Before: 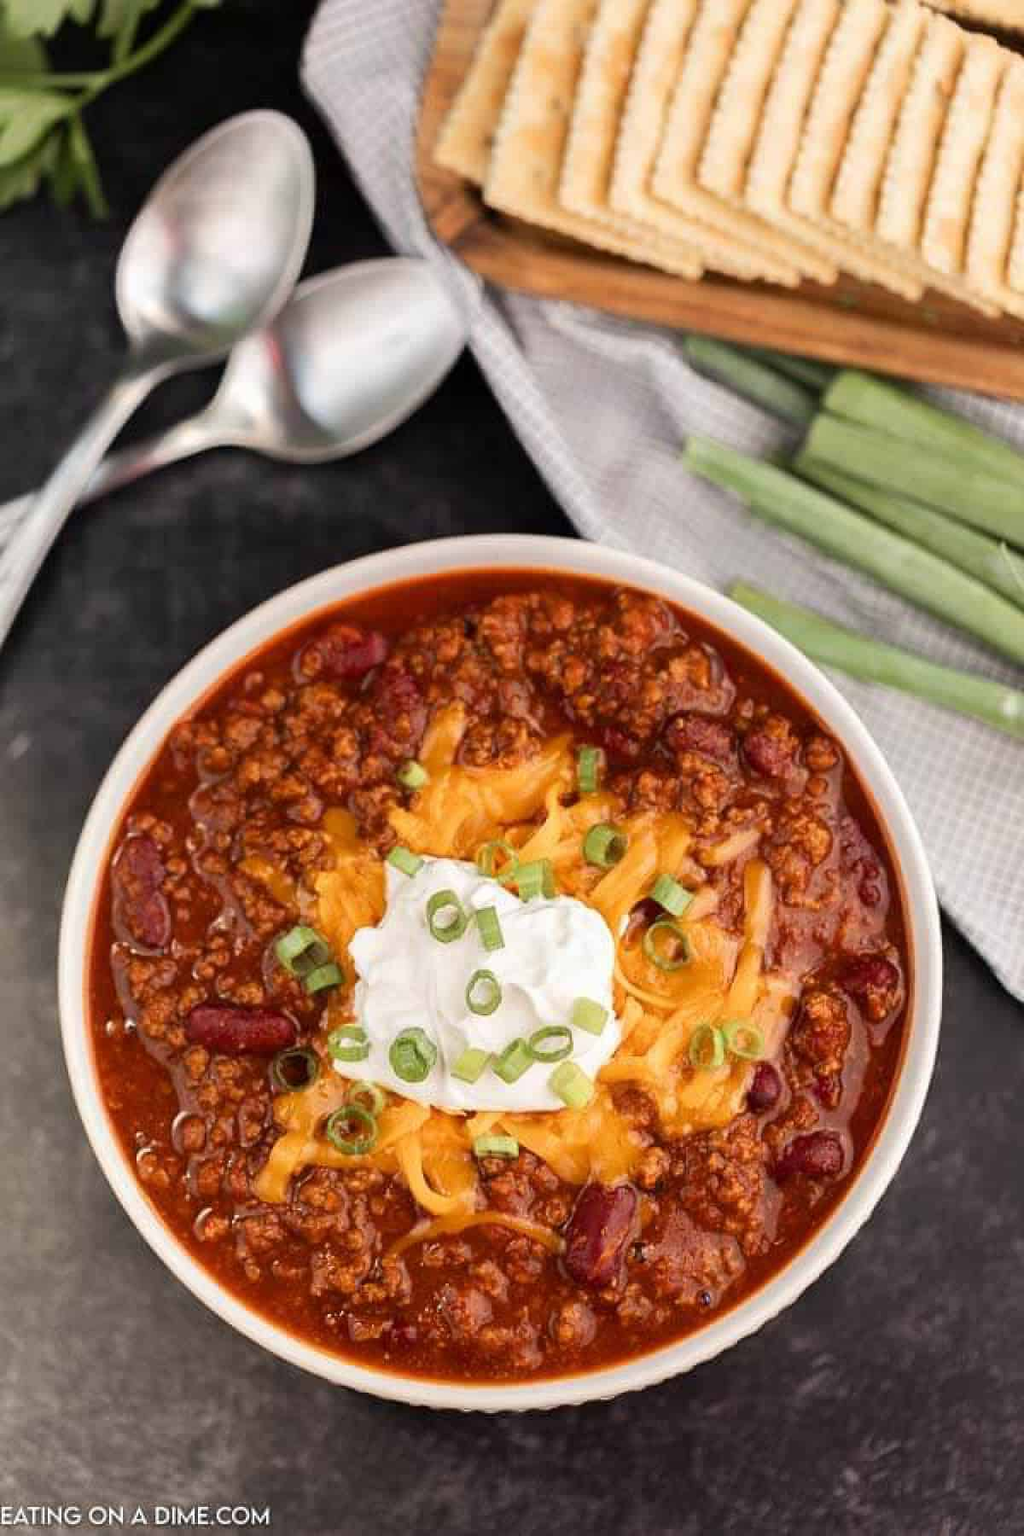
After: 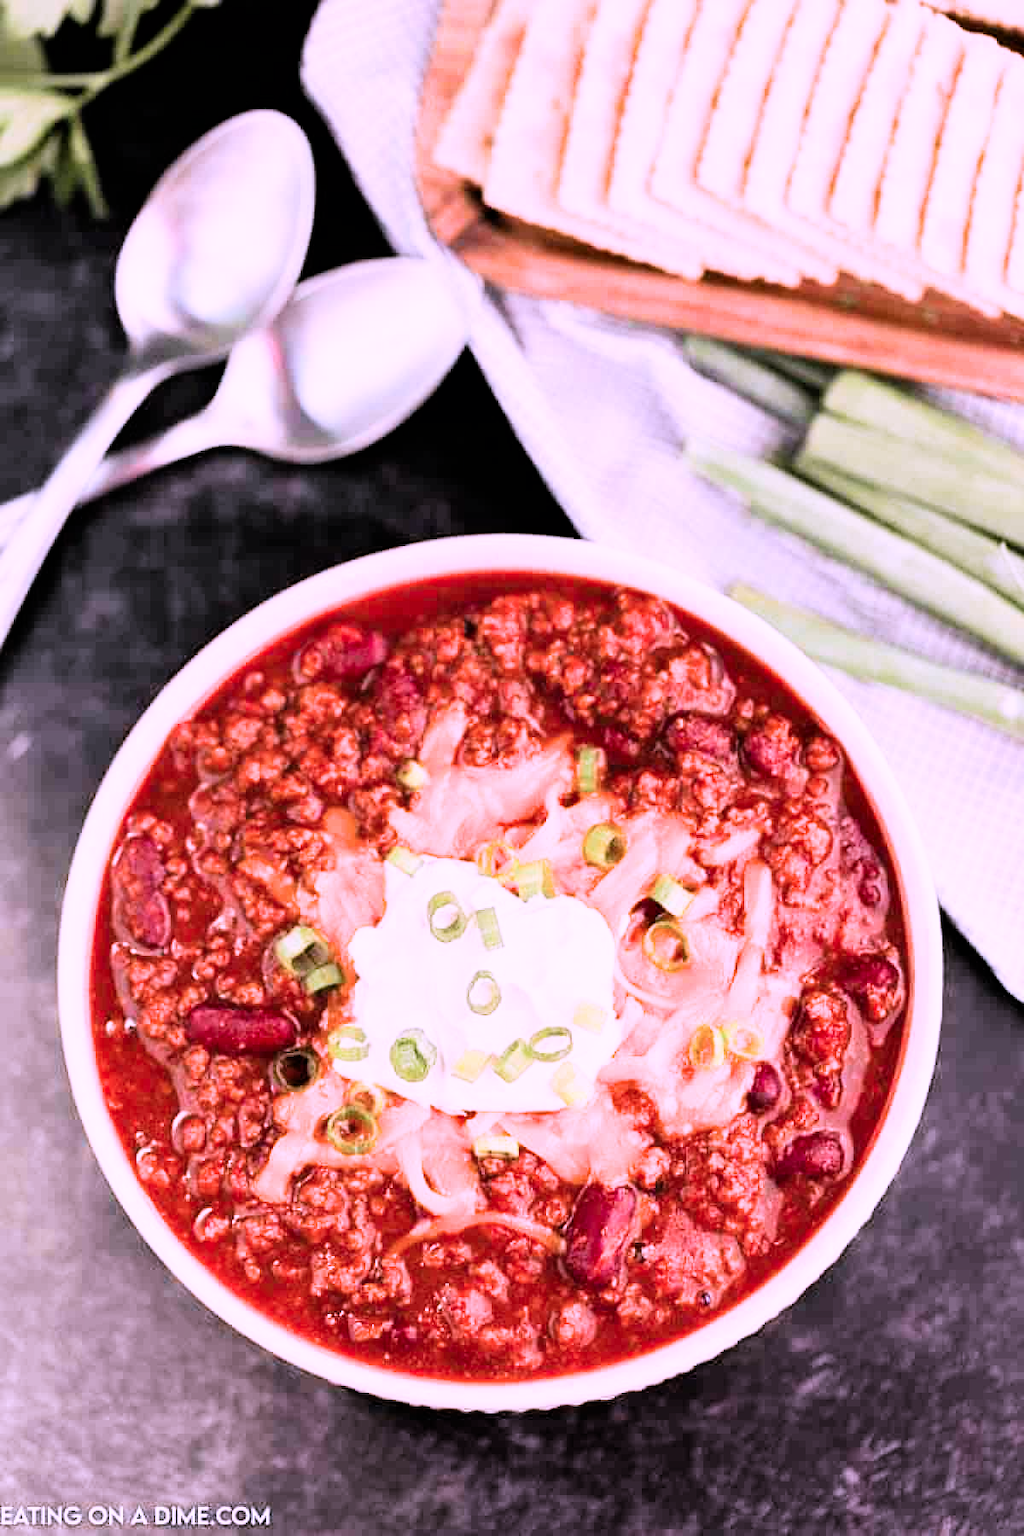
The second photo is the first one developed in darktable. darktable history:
color correction: highlights a* 15.03, highlights b* -25.07
contrast brightness saturation: contrast 0.04, saturation 0.07
filmic rgb: black relative exposure -5 EV, hardness 2.88, contrast 1.4, highlights saturation mix -30%
shadows and highlights: radius 125.46, shadows 30.51, highlights -30.51, low approximation 0.01, soften with gaussian
exposure: exposure 1.223 EV, compensate highlight preservation false
